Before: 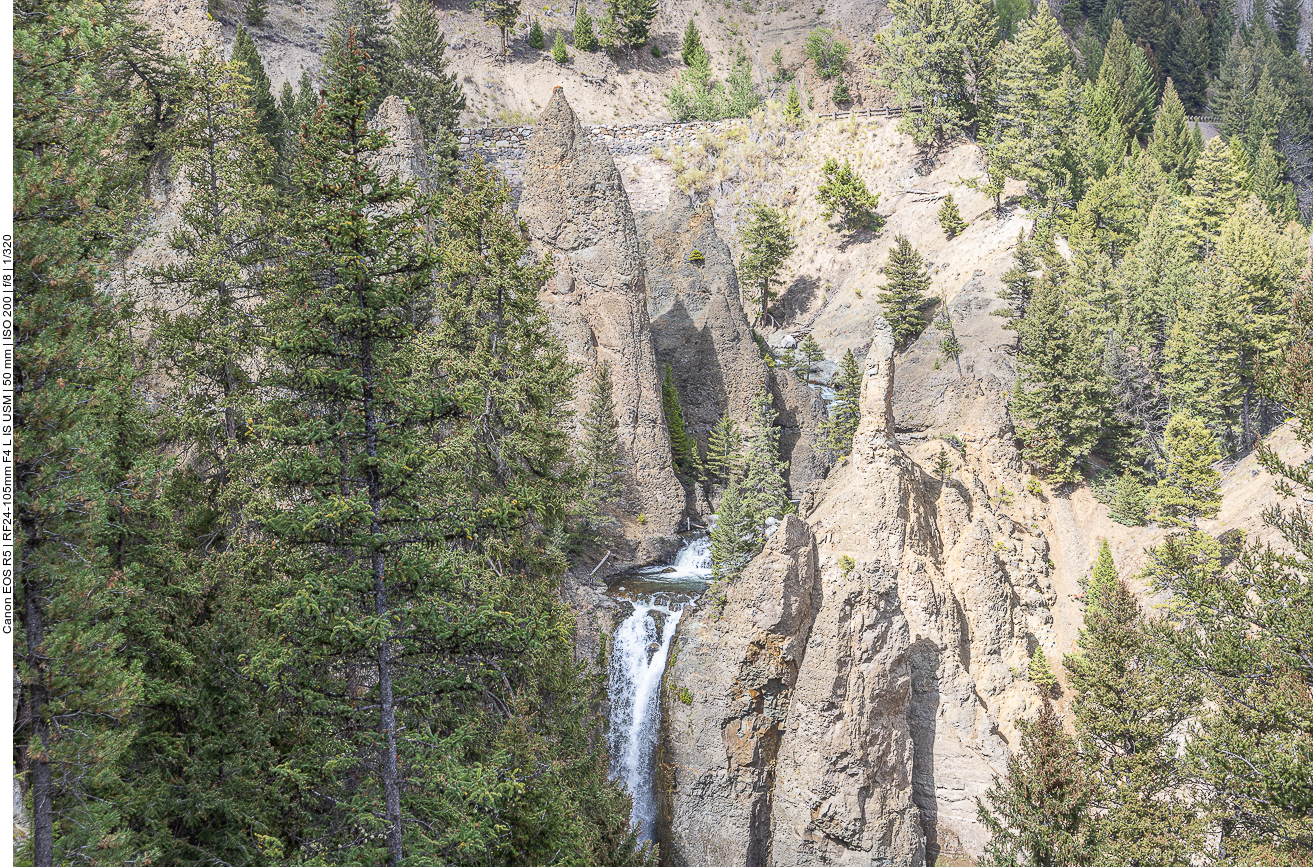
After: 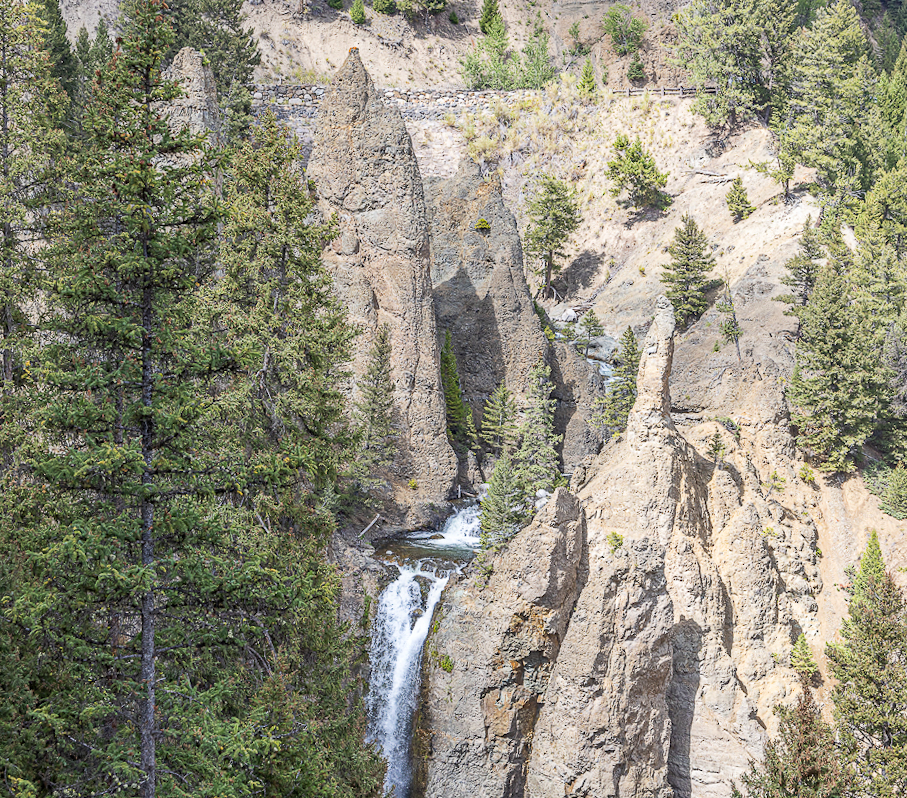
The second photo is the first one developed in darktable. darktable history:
crop and rotate: angle -3.27°, left 14.277%, top 0.028%, right 10.766%, bottom 0.028%
haze removal: strength 0.29, distance 0.25, compatibility mode true, adaptive false
